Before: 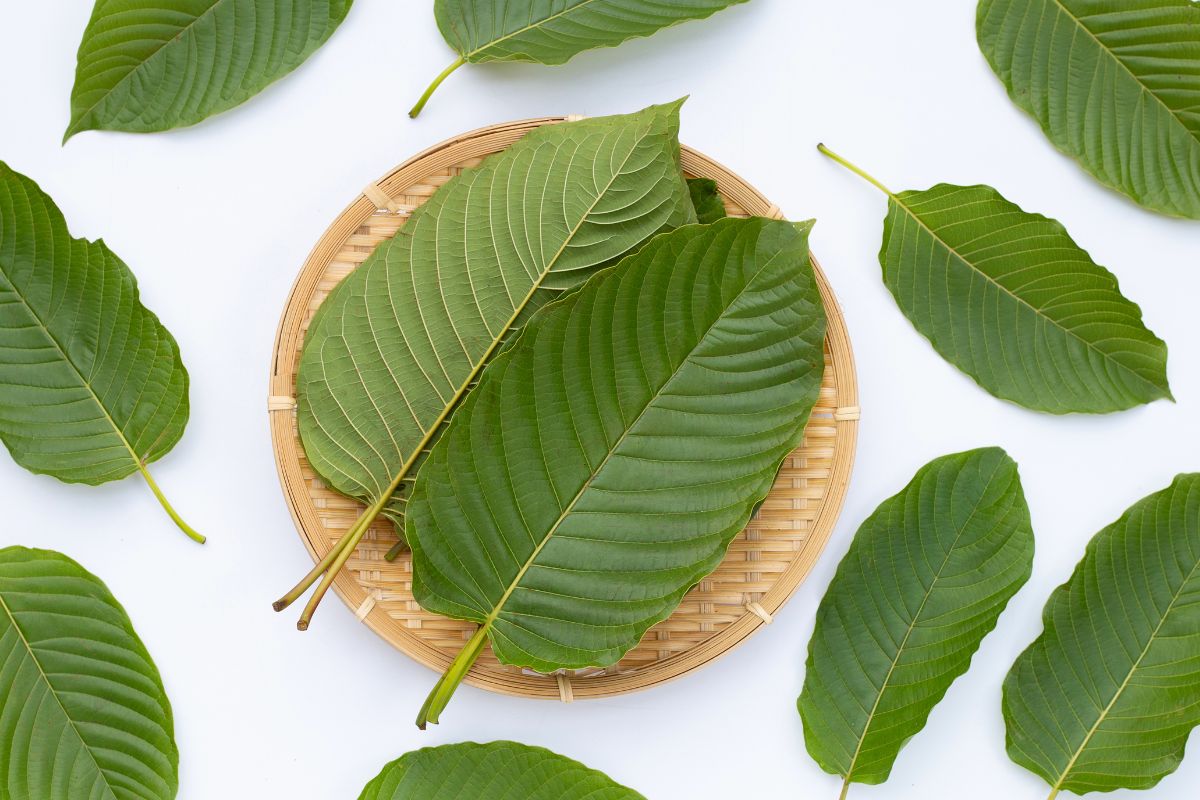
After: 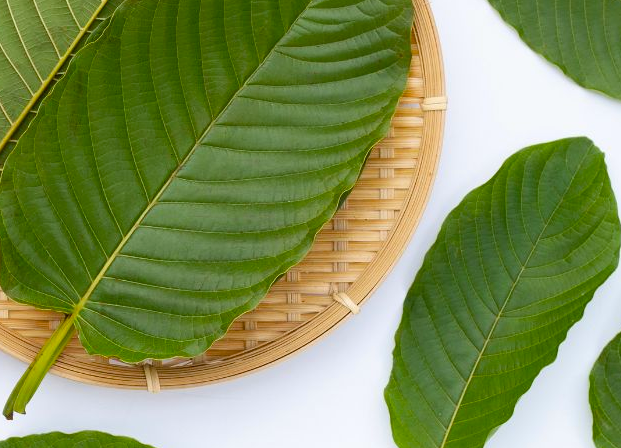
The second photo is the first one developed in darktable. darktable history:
color balance rgb: perceptual saturation grading › global saturation 8.89%, saturation formula JzAzBz (2021)
crop: left 34.479%, top 38.822%, right 13.718%, bottom 5.172%
